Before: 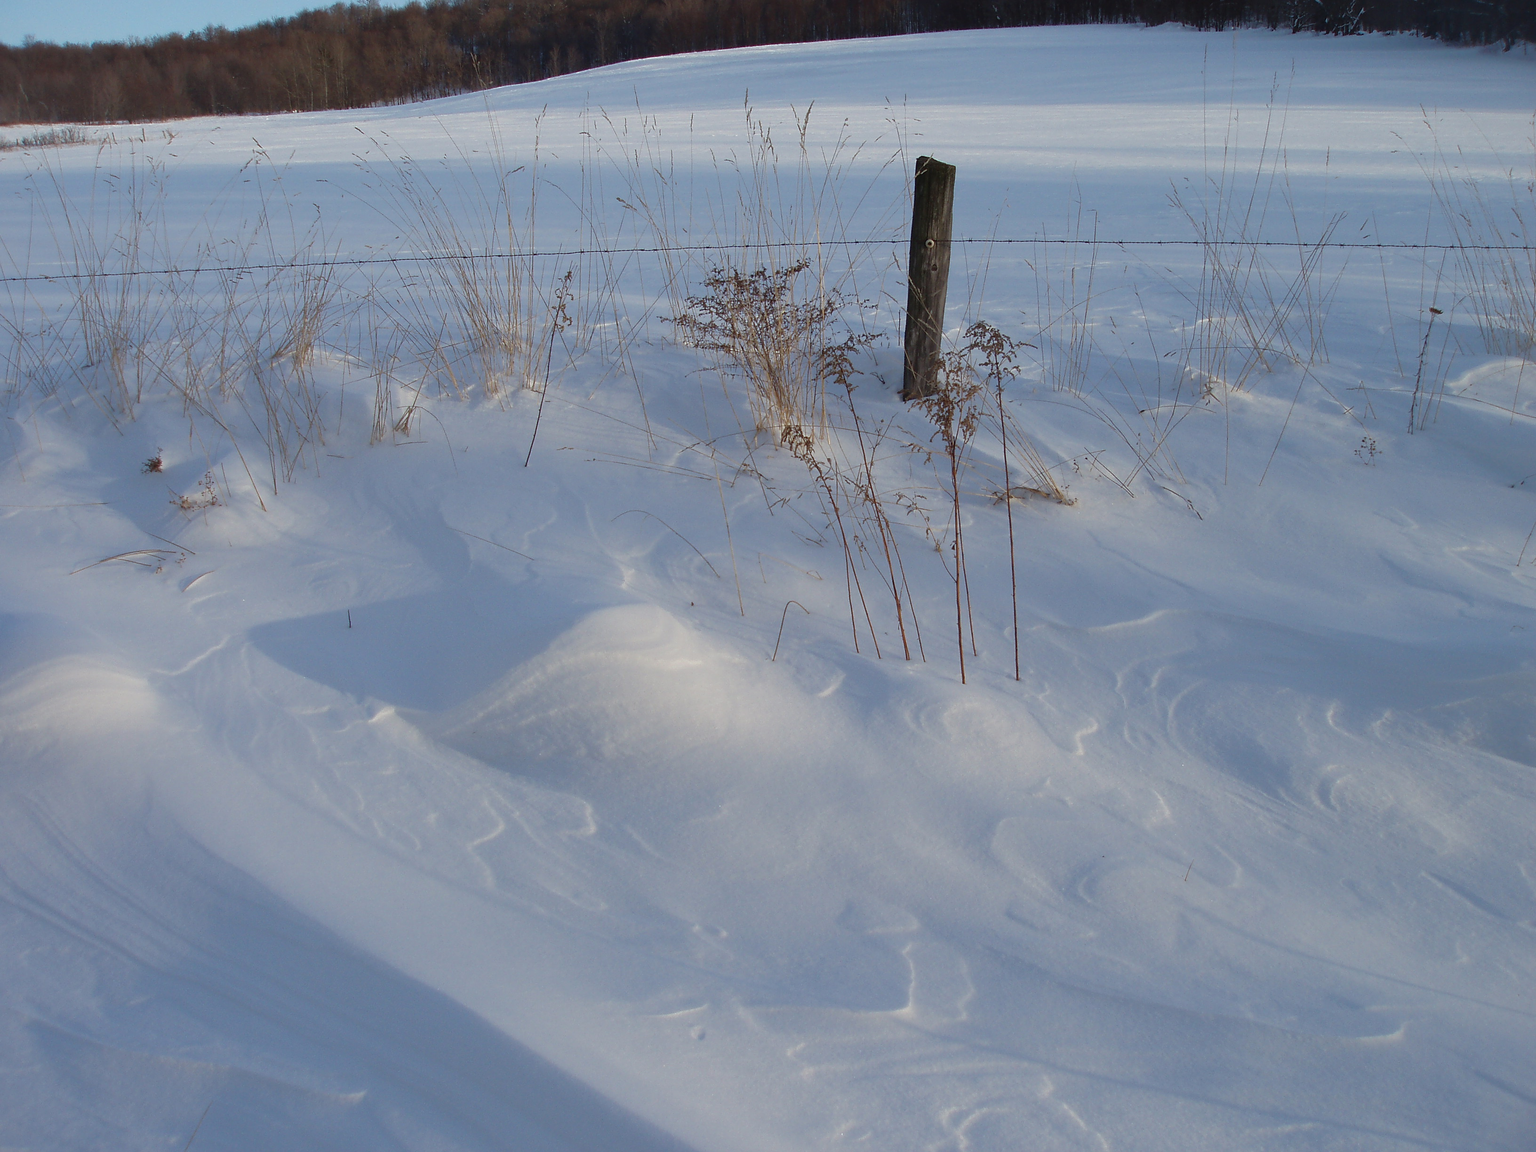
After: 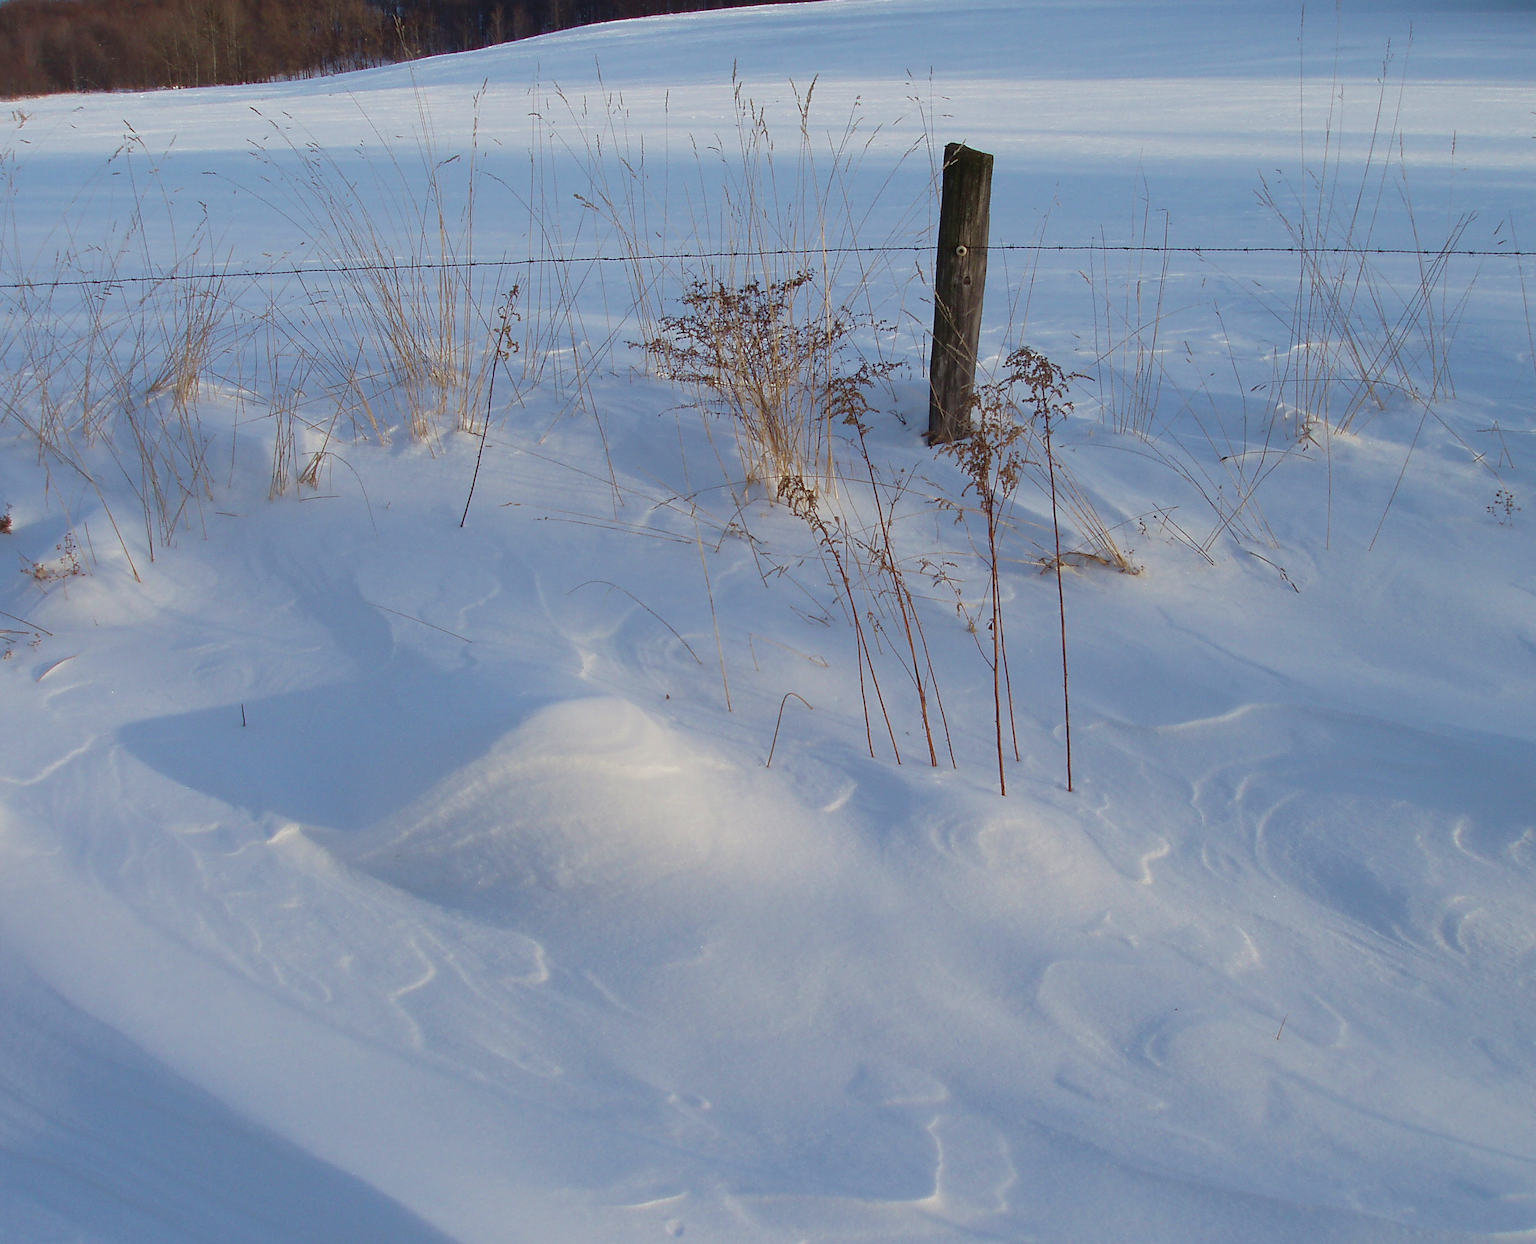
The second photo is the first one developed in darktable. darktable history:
crop: left 9.97%, top 3.59%, right 9.201%, bottom 9.097%
base curve: curves: ch0 [(0, 0) (0.472, 0.508) (1, 1)], preserve colors none
velvia: on, module defaults
